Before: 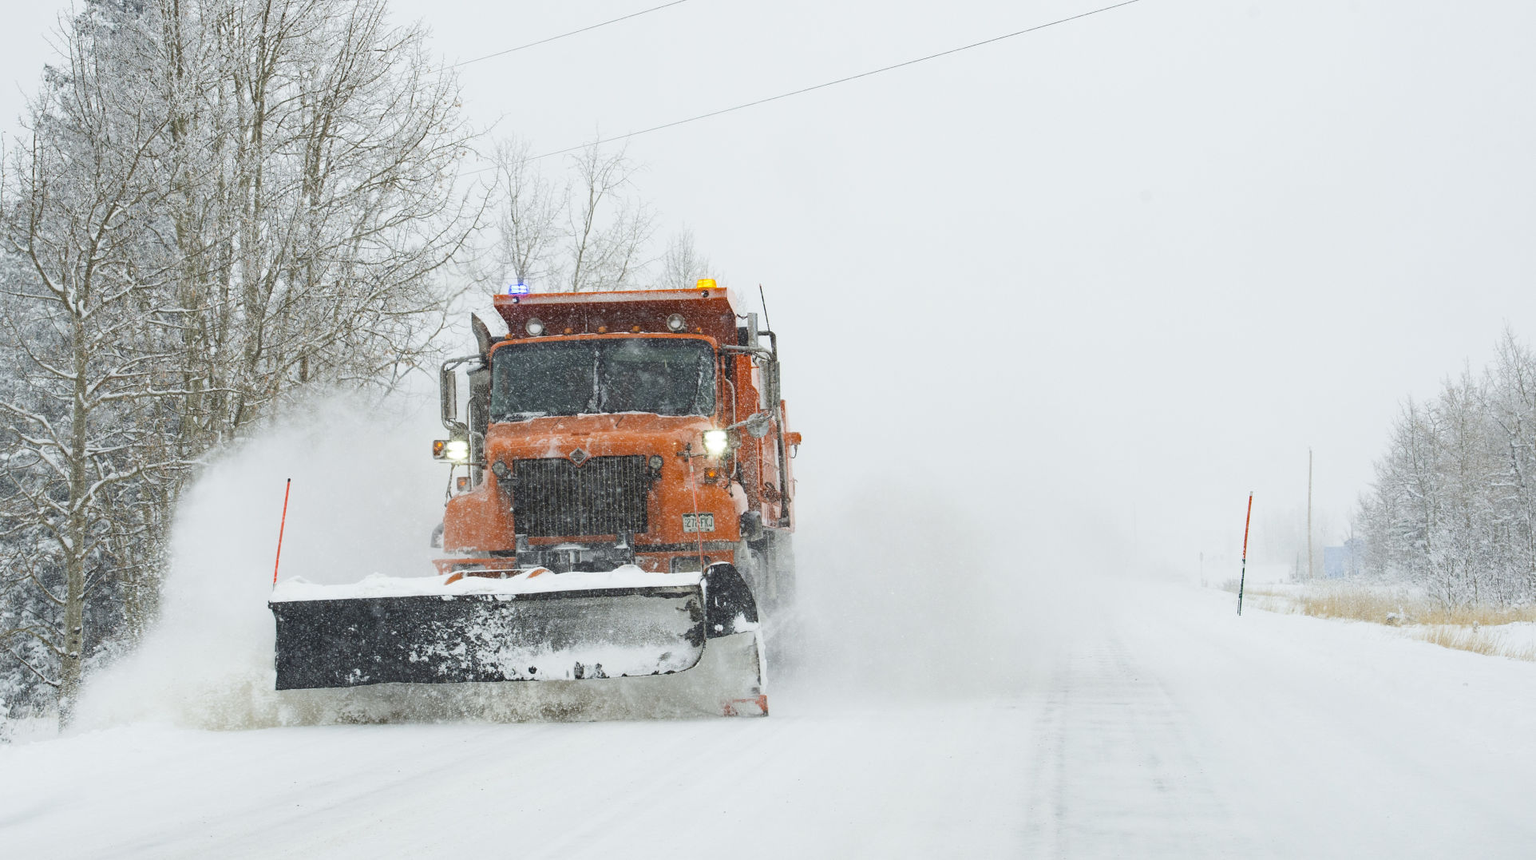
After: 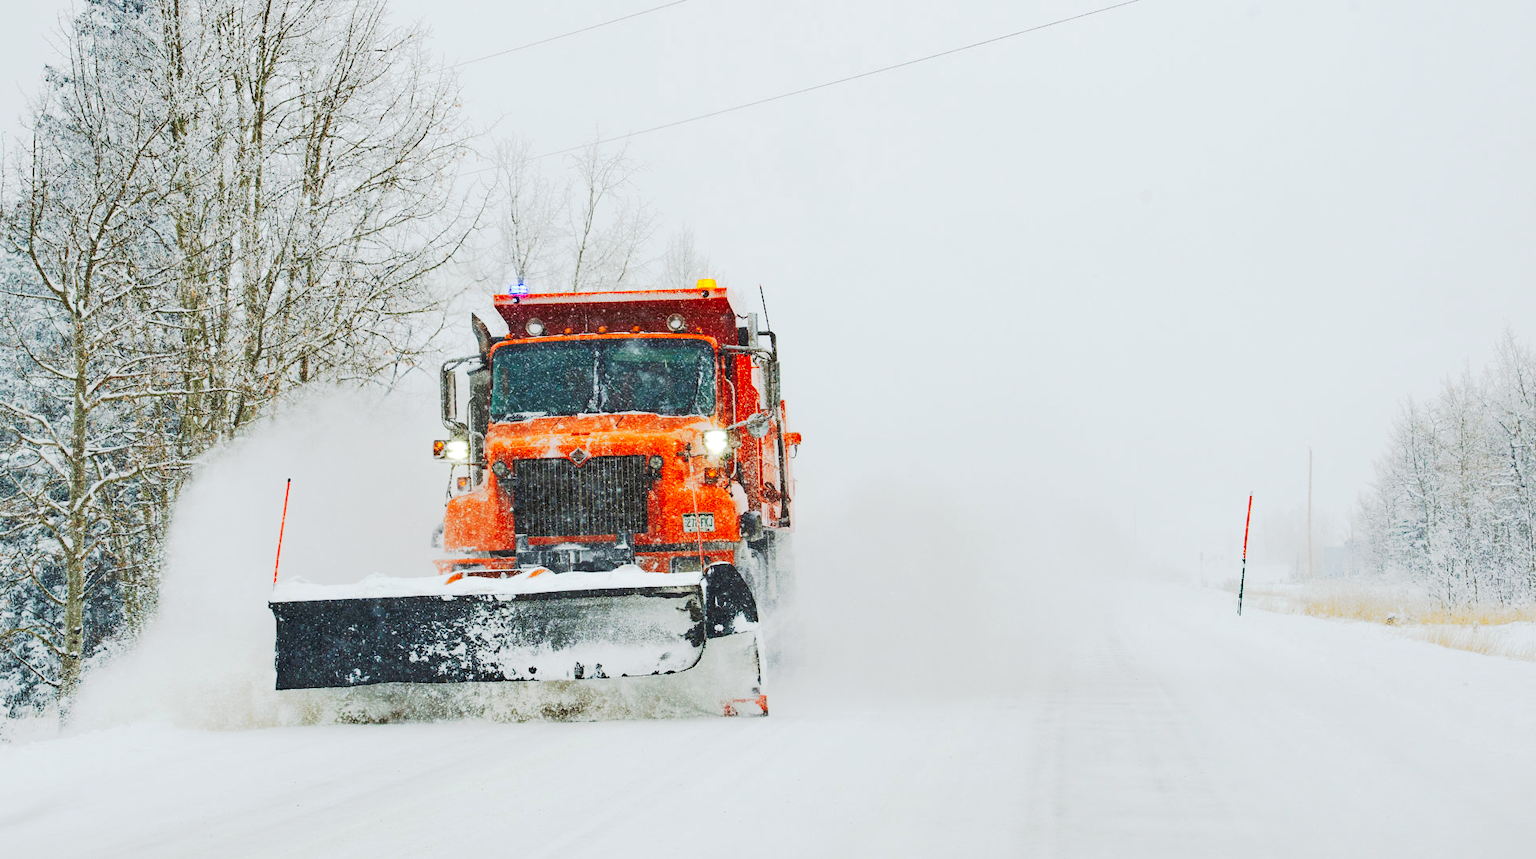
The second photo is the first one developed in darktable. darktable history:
tone curve: curves: ch0 [(0, 0) (0.003, 0.006) (0.011, 0.006) (0.025, 0.008) (0.044, 0.014) (0.069, 0.02) (0.1, 0.025) (0.136, 0.037) (0.177, 0.053) (0.224, 0.086) (0.277, 0.13) (0.335, 0.189) (0.399, 0.253) (0.468, 0.375) (0.543, 0.521) (0.623, 0.671) (0.709, 0.789) (0.801, 0.841) (0.898, 0.889) (1, 1)], preserve colors none
tone equalizer: -7 EV 0.163 EV, -6 EV 0.589 EV, -5 EV 1.15 EV, -4 EV 1.36 EV, -3 EV 1.15 EV, -2 EV 0.6 EV, -1 EV 0.164 EV
